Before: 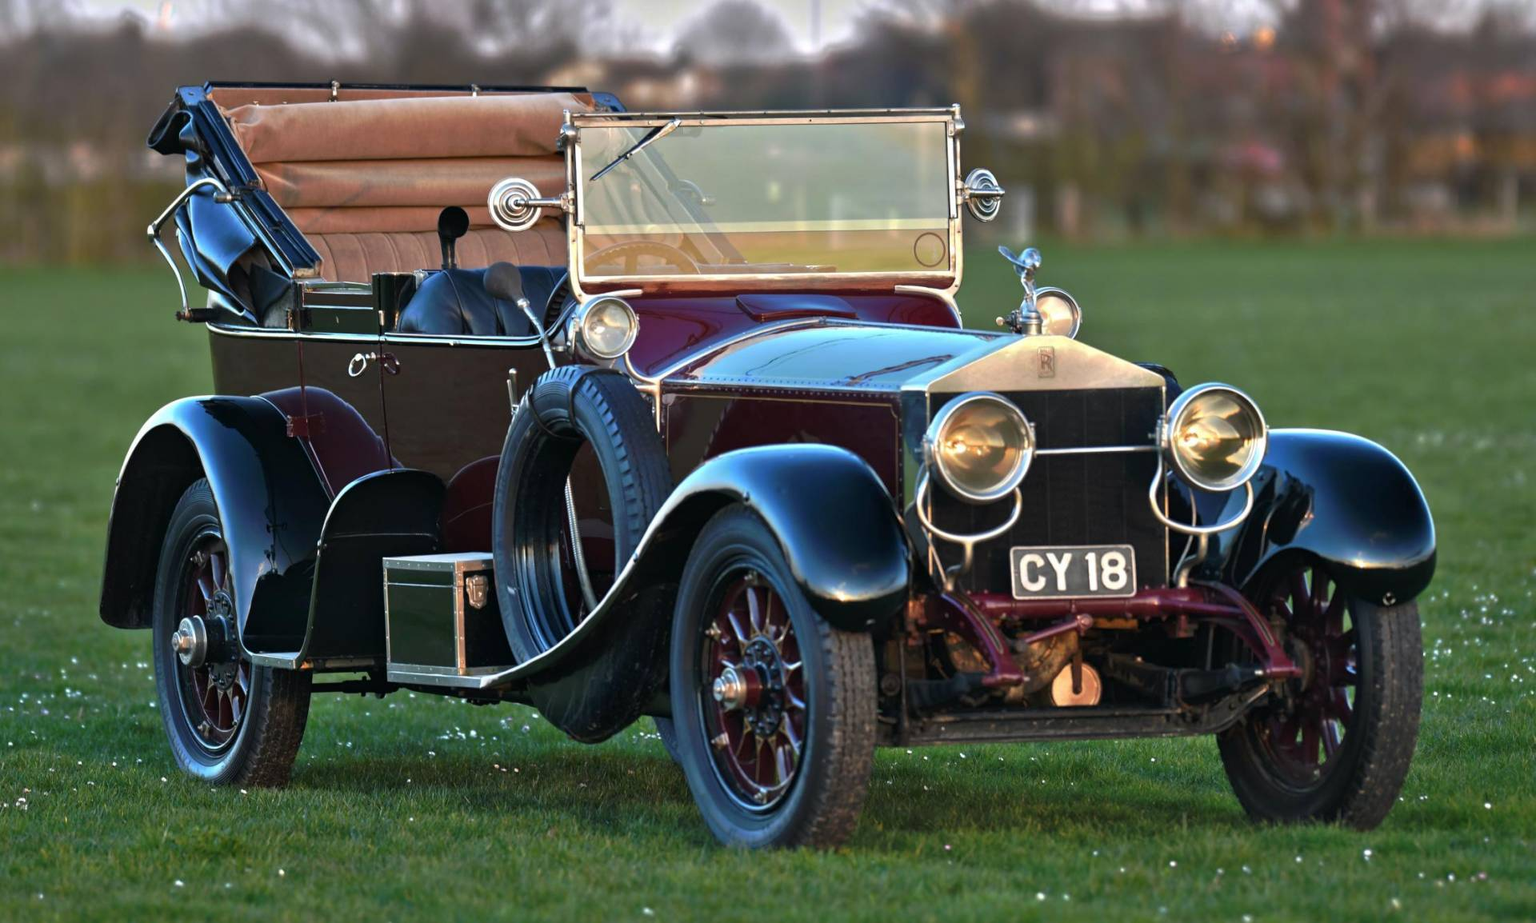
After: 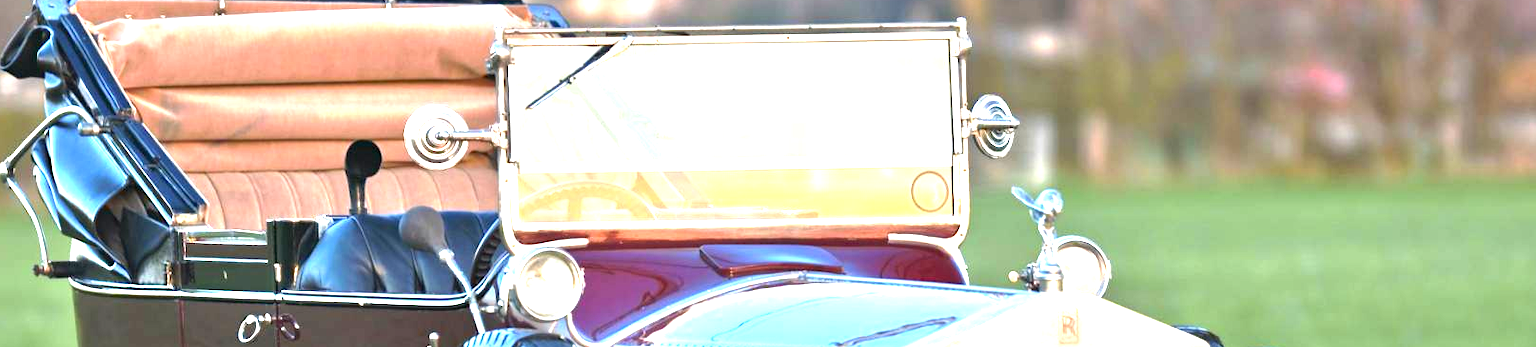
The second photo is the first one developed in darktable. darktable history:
exposure: black level correction 0, exposure 1.905 EV, compensate highlight preservation false
crop and rotate: left 9.678%, top 9.662%, right 6.214%, bottom 58.695%
